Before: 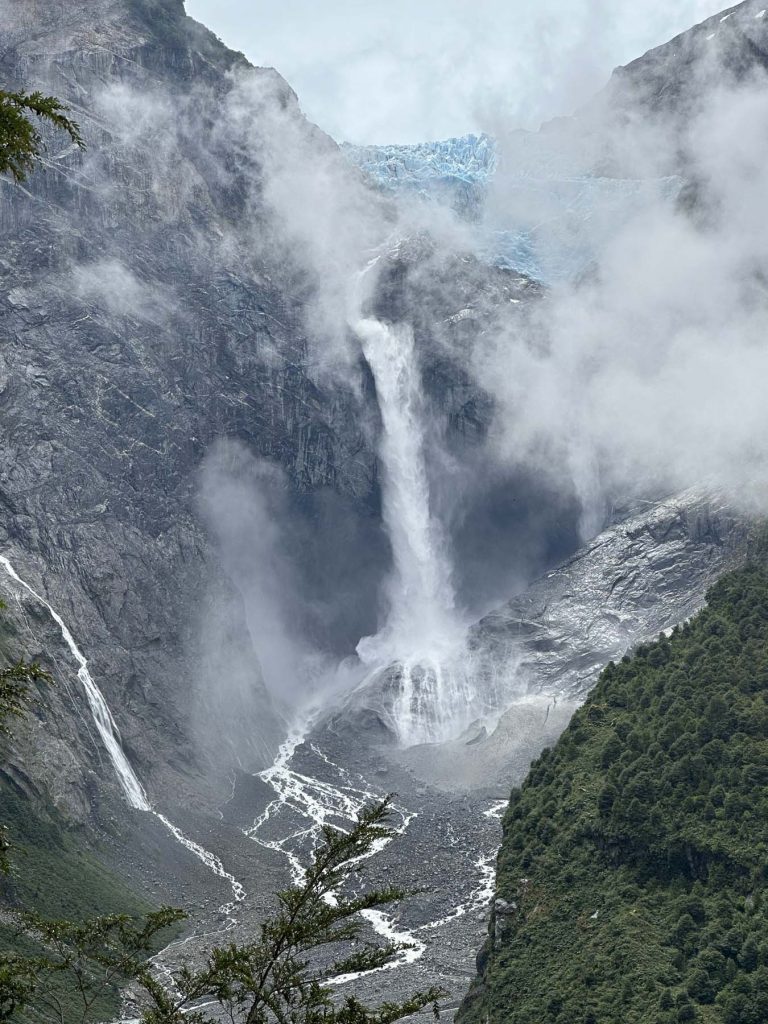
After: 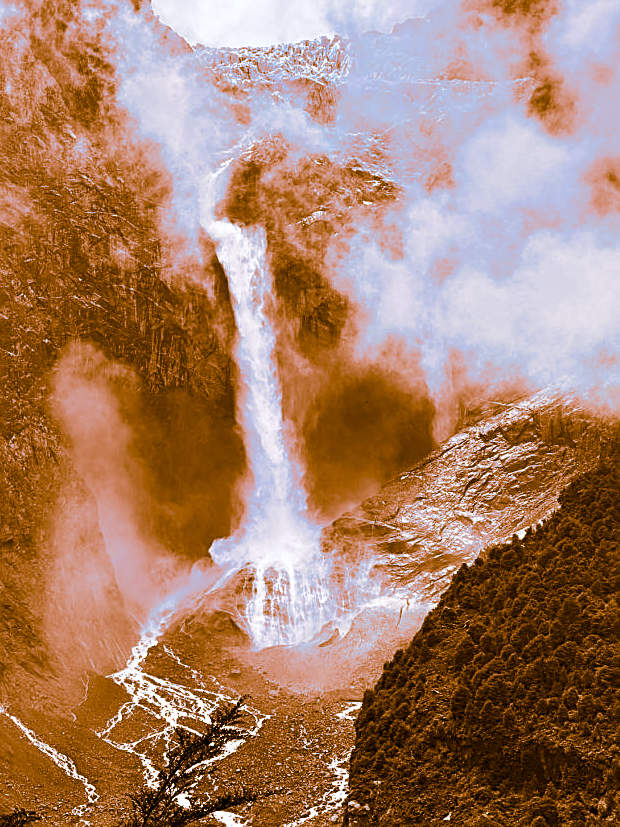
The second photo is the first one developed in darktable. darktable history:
white balance: red 1.004, blue 1.096
contrast brightness saturation: contrast 0.2, brightness -0.11, saturation 0.1
split-toning: shadows › hue 26°, shadows › saturation 0.92, highlights › hue 40°, highlights › saturation 0.92, balance -63, compress 0%
crop: left 19.159%, top 9.58%, bottom 9.58%
shadows and highlights: soften with gaussian
sharpen: on, module defaults
